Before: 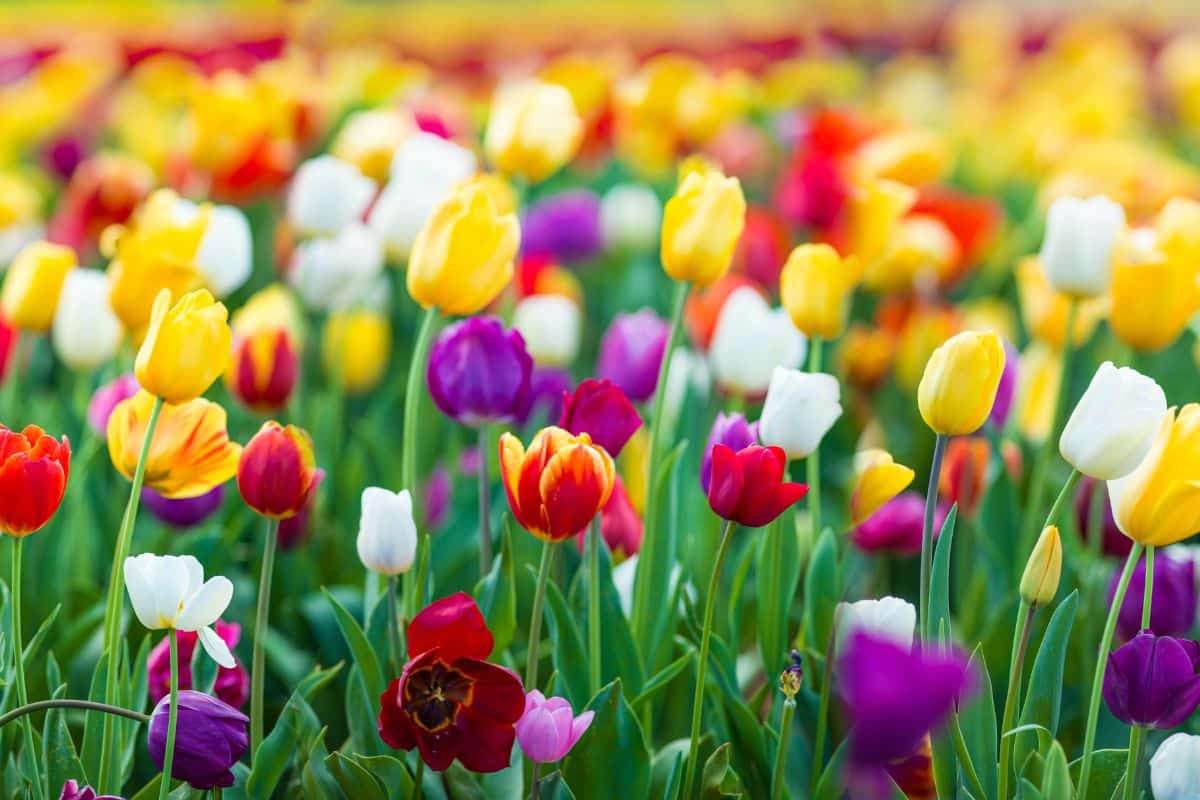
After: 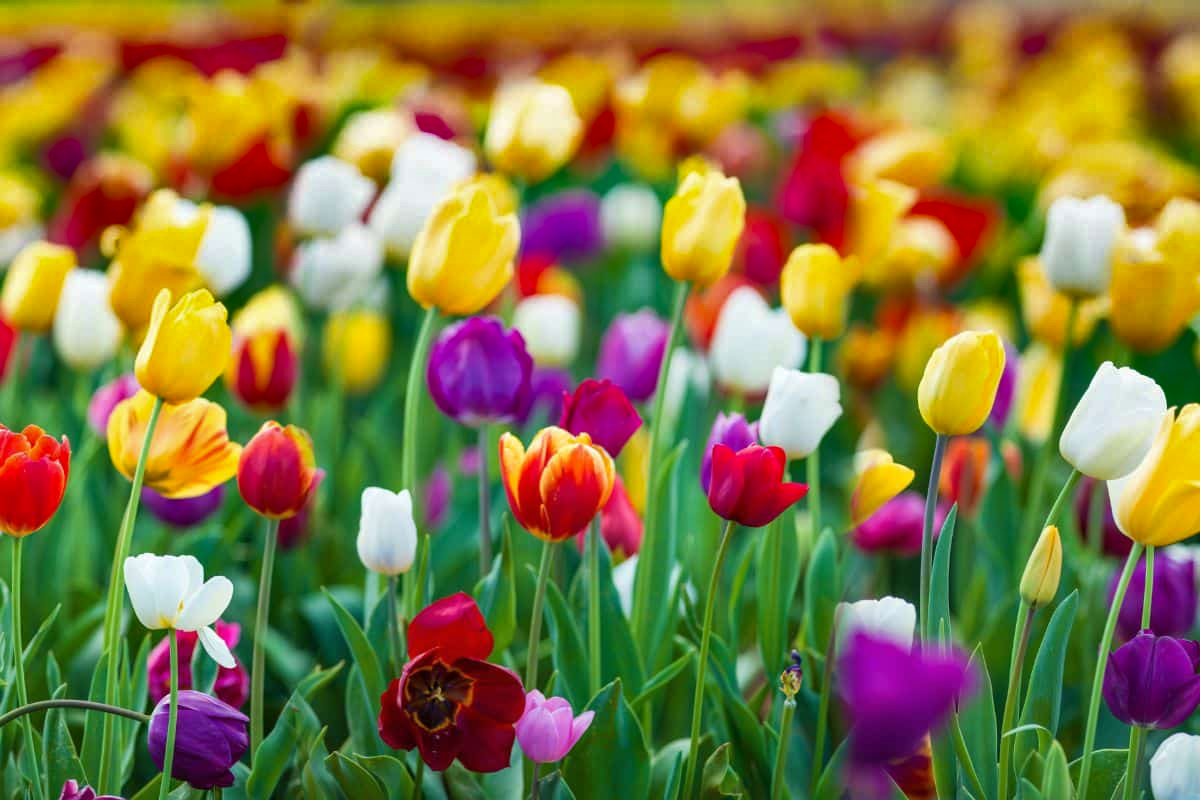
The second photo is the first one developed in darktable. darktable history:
shadows and highlights: shadows 24.57, highlights -78.28, soften with gaussian
